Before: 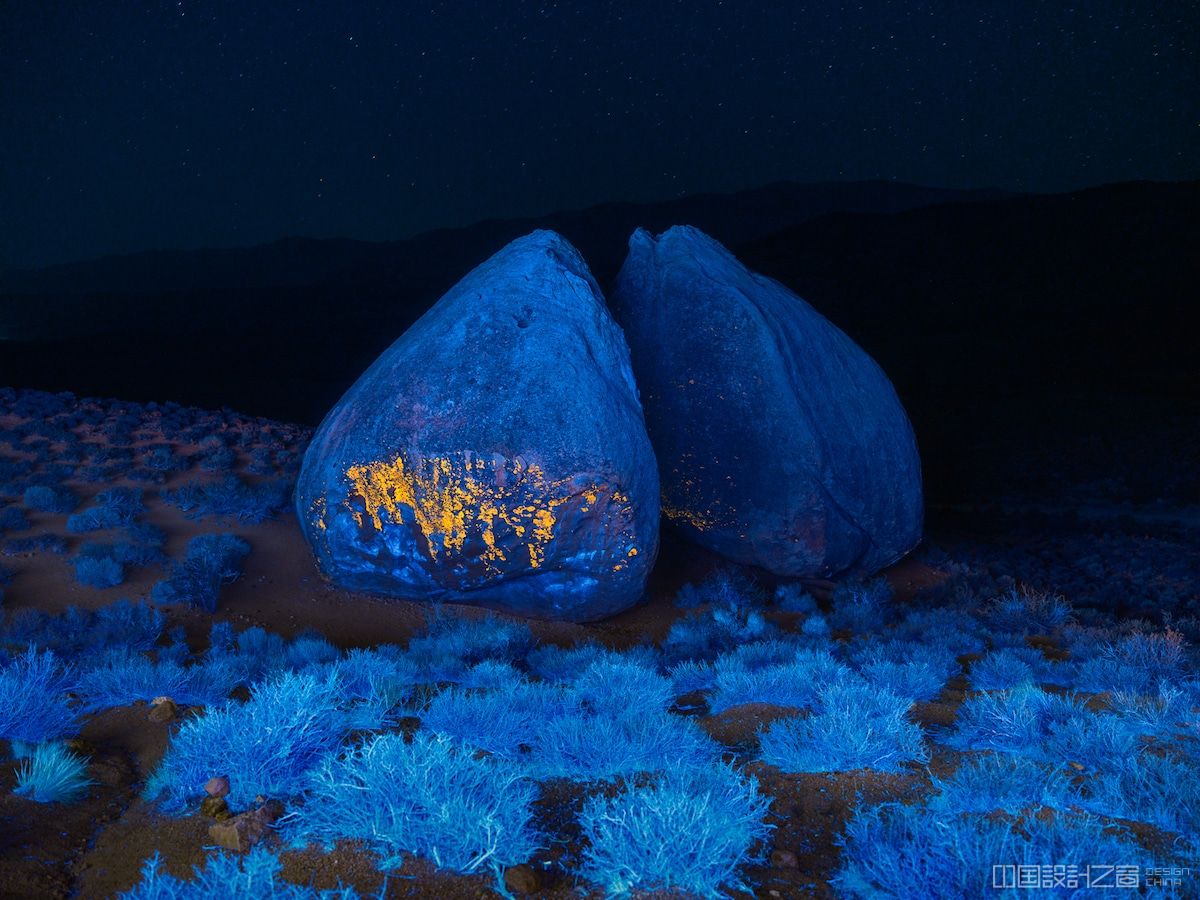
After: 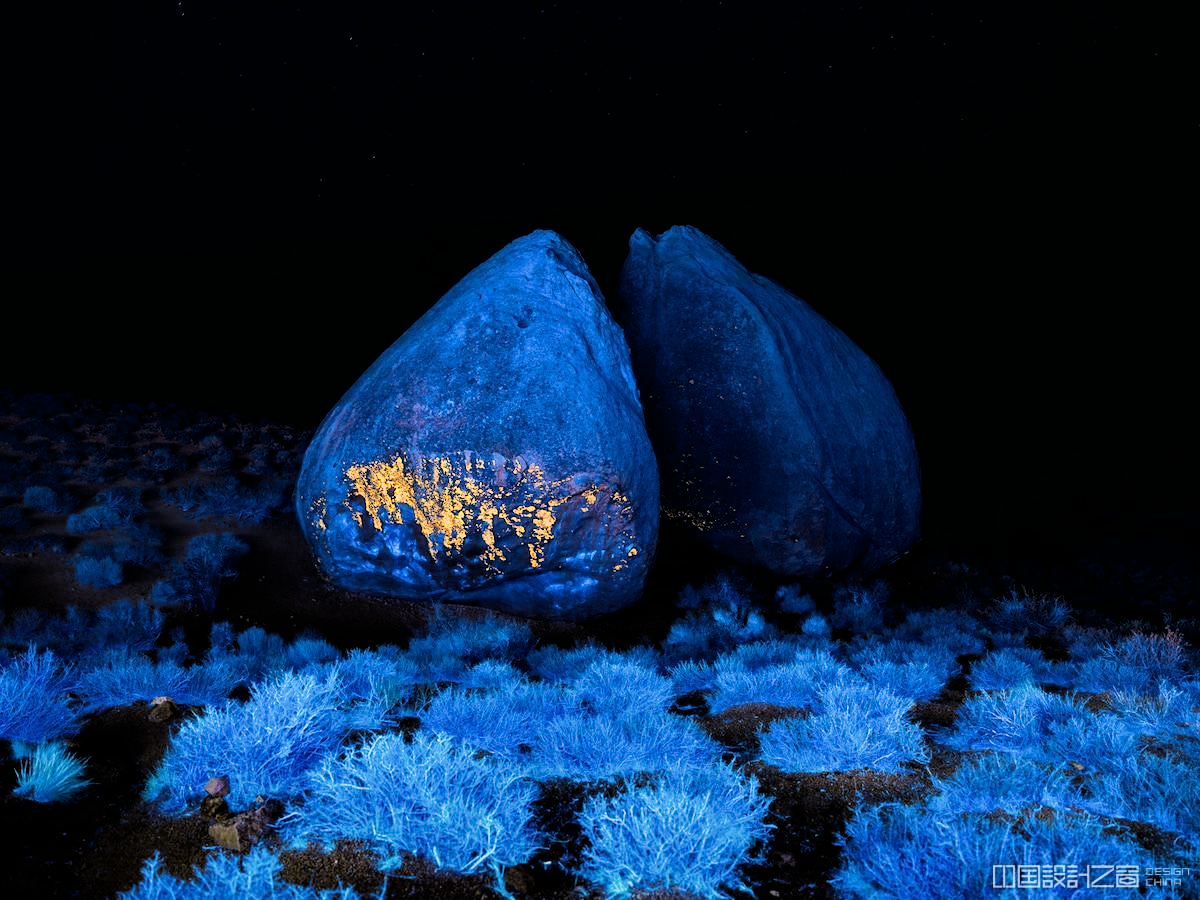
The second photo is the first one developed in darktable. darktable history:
color correction: highlights a* -2.61, highlights b* 2.45
tone equalizer: -8 EV -0.756 EV, -7 EV -0.686 EV, -6 EV -0.616 EV, -5 EV -0.397 EV, -3 EV 0.368 EV, -2 EV 0.6 EV, -1 EV 0.701 EV, +0 EV 0.736 EV
filmic rgb: black relative exposure -5.05 EV, white relative exposure 3.5 EV, hardness 3.17, contrast 1.396, highlights saturation mix -30.18%
